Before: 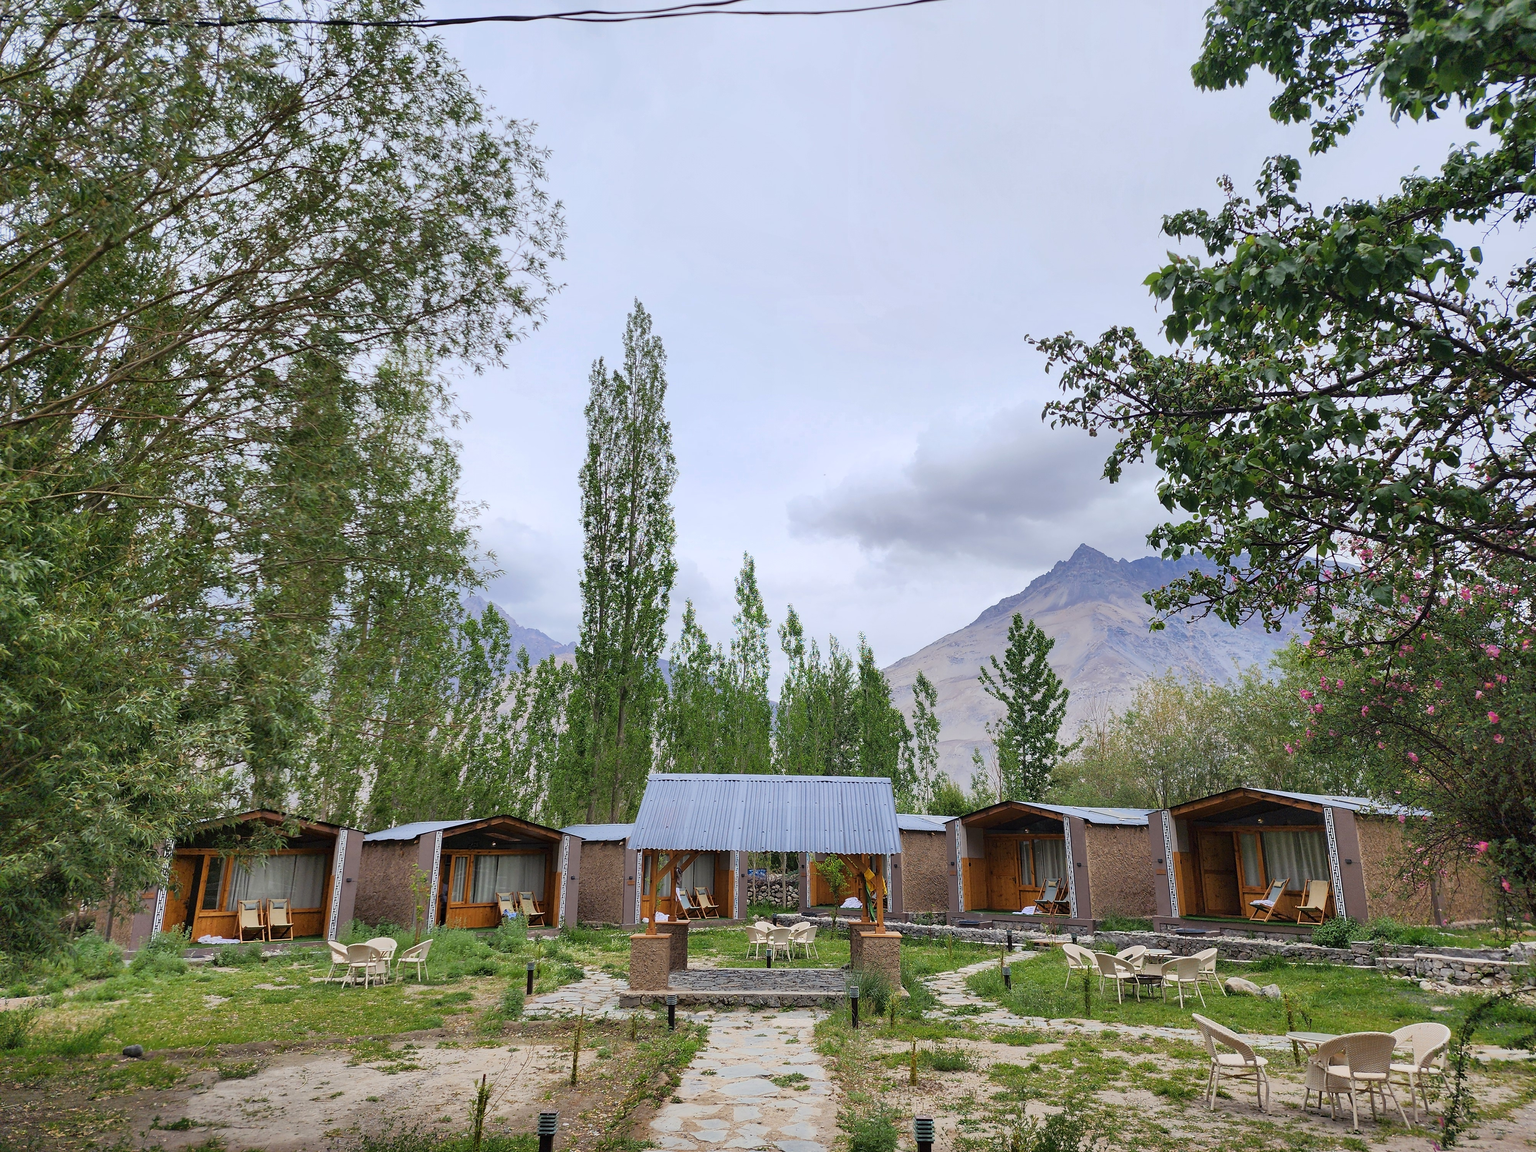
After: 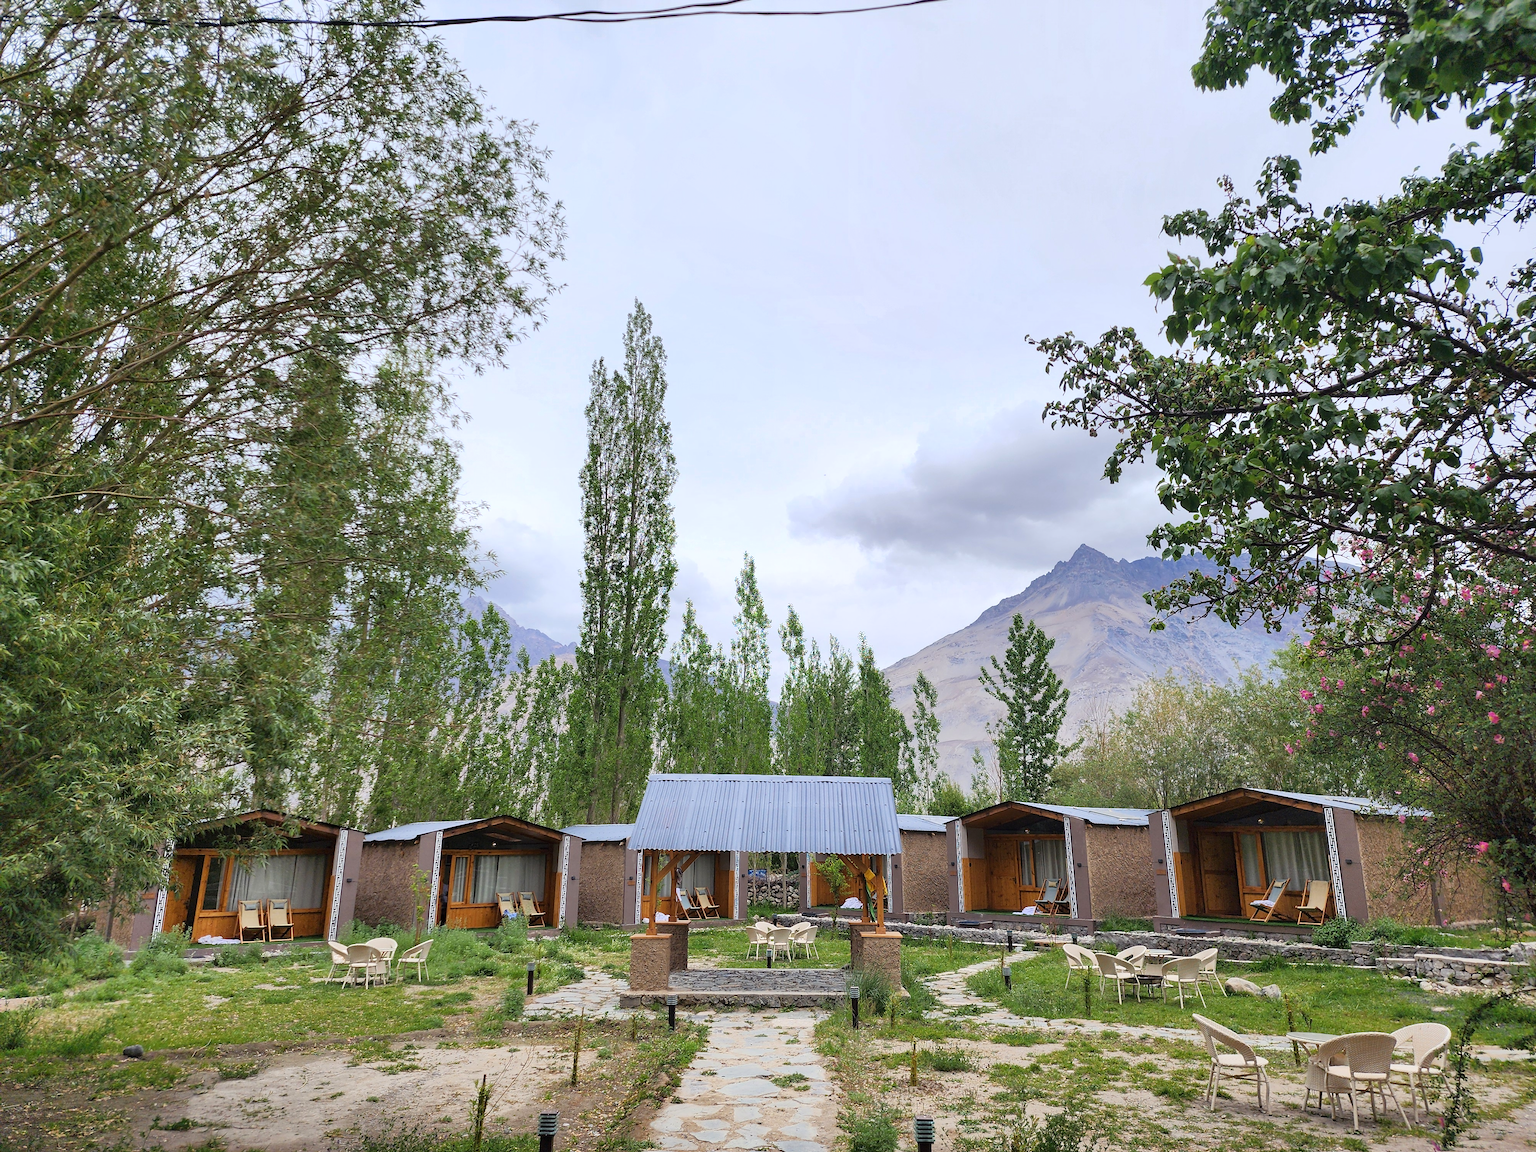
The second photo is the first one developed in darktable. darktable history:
white balance: emerald 1
exposure: exposure 0.2 EV, compensate highlight preservation false
